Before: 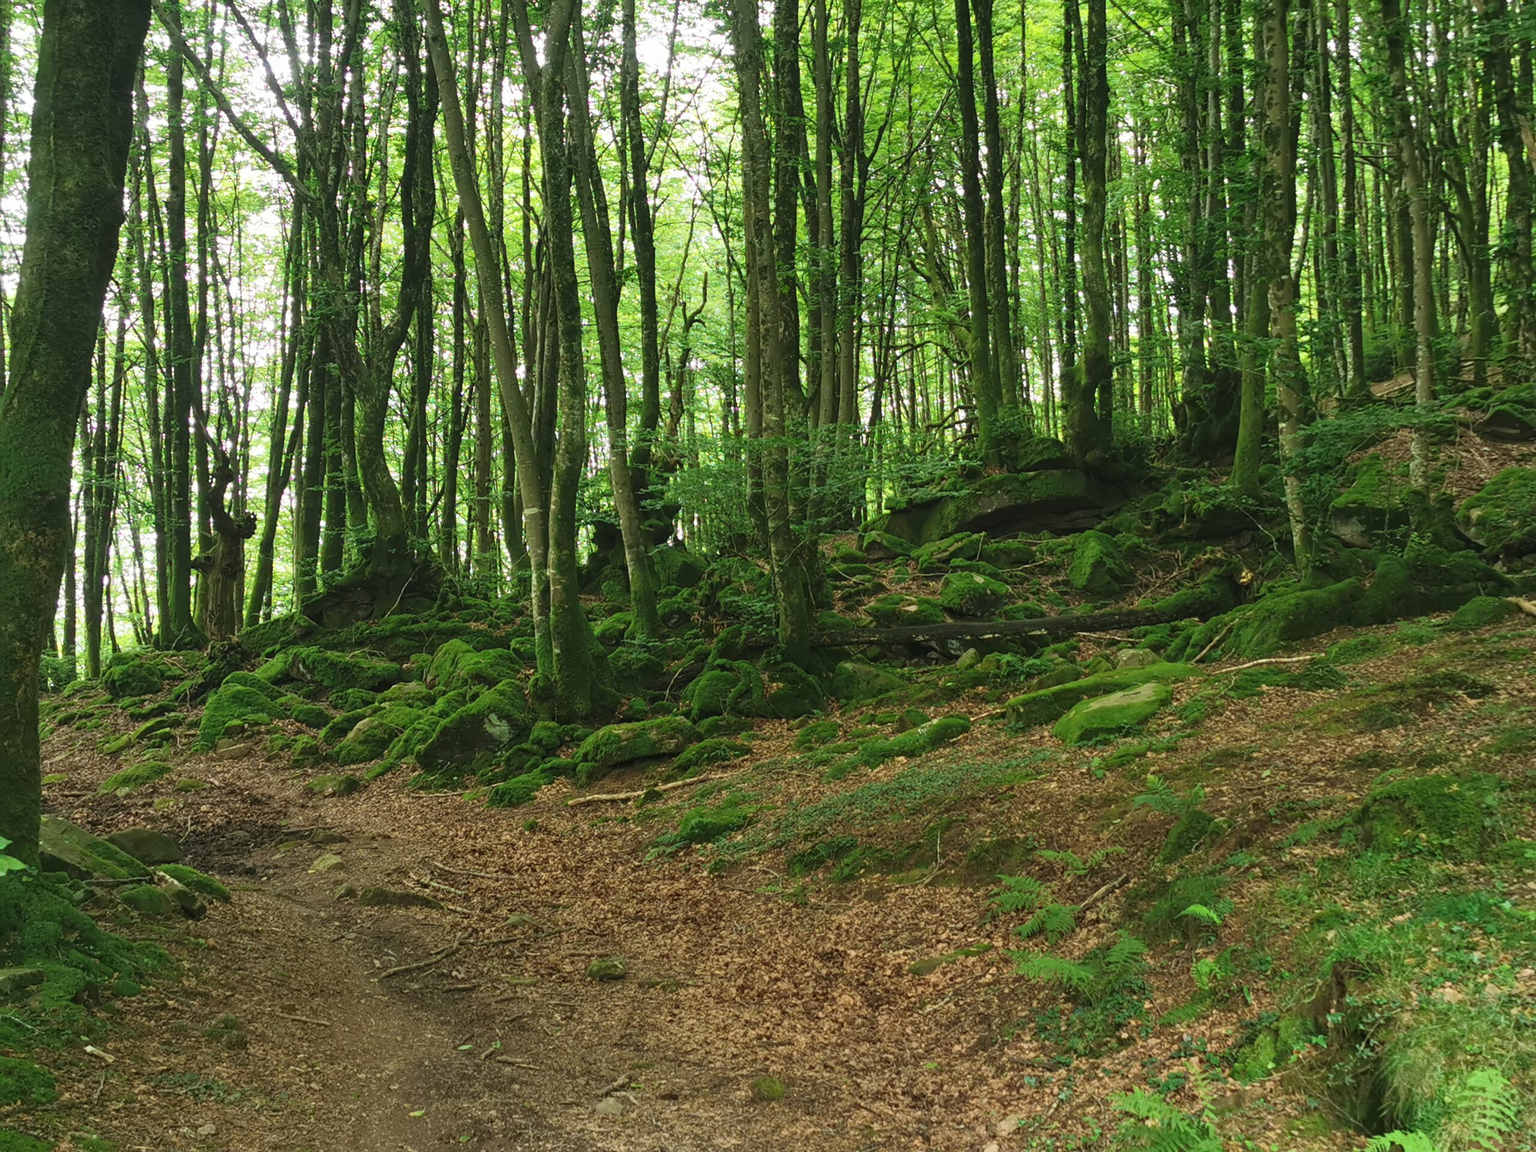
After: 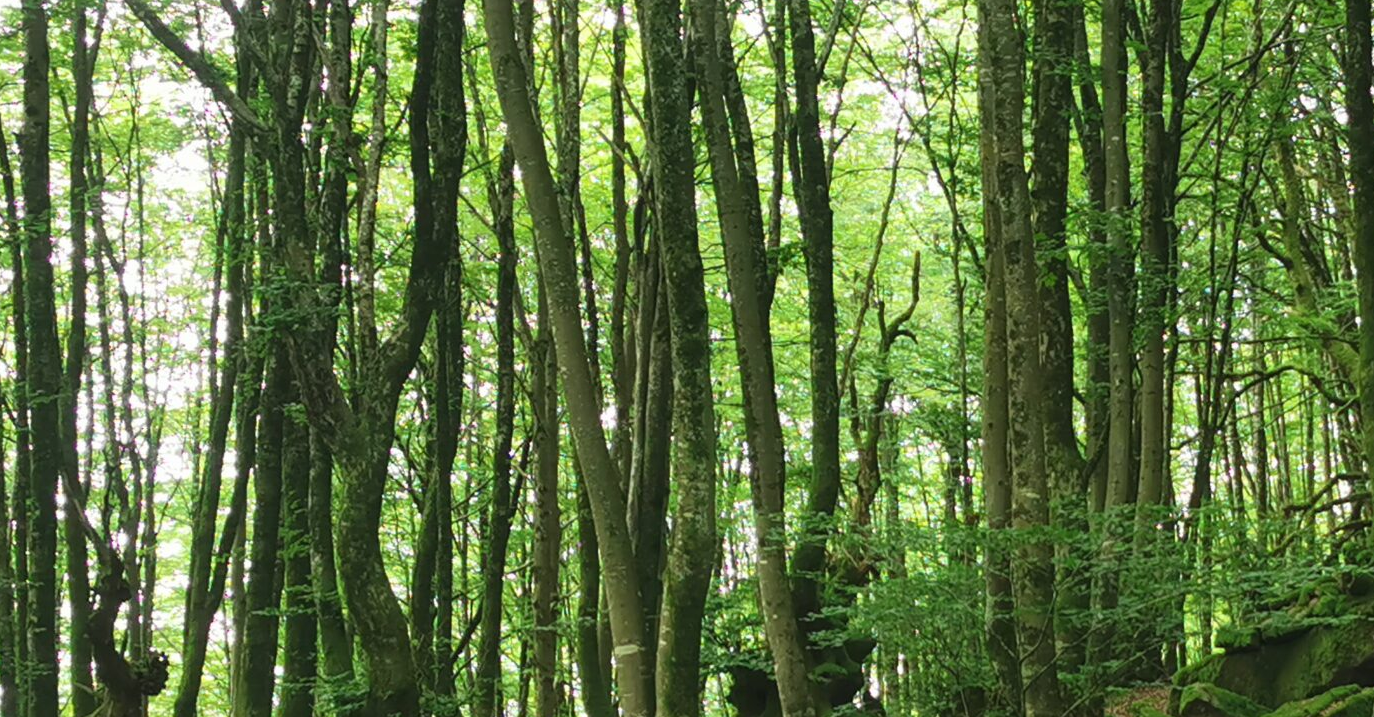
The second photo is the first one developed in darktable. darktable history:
crop: left 10.141%, top 10.552%, right 36.159%, bottom 52.073%
